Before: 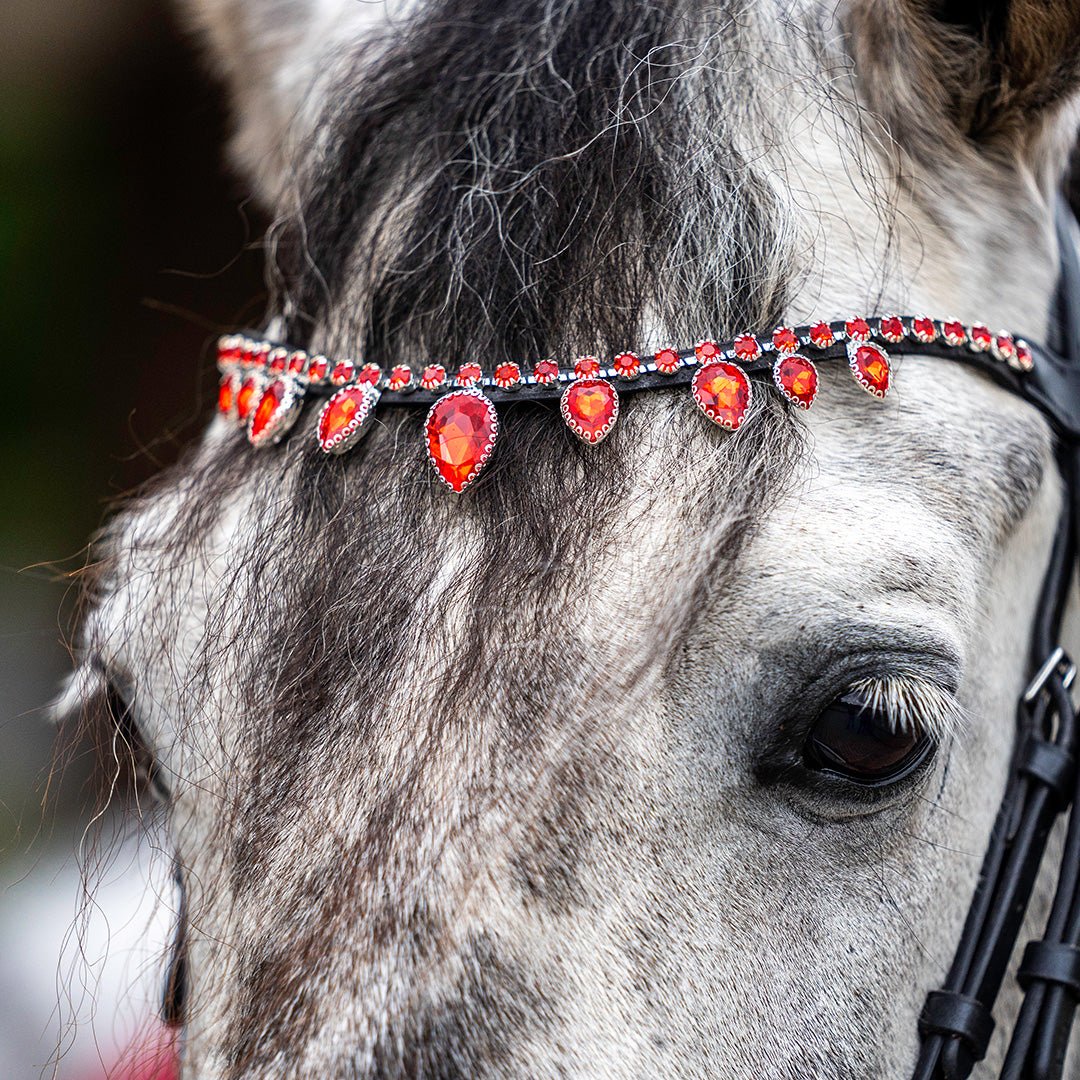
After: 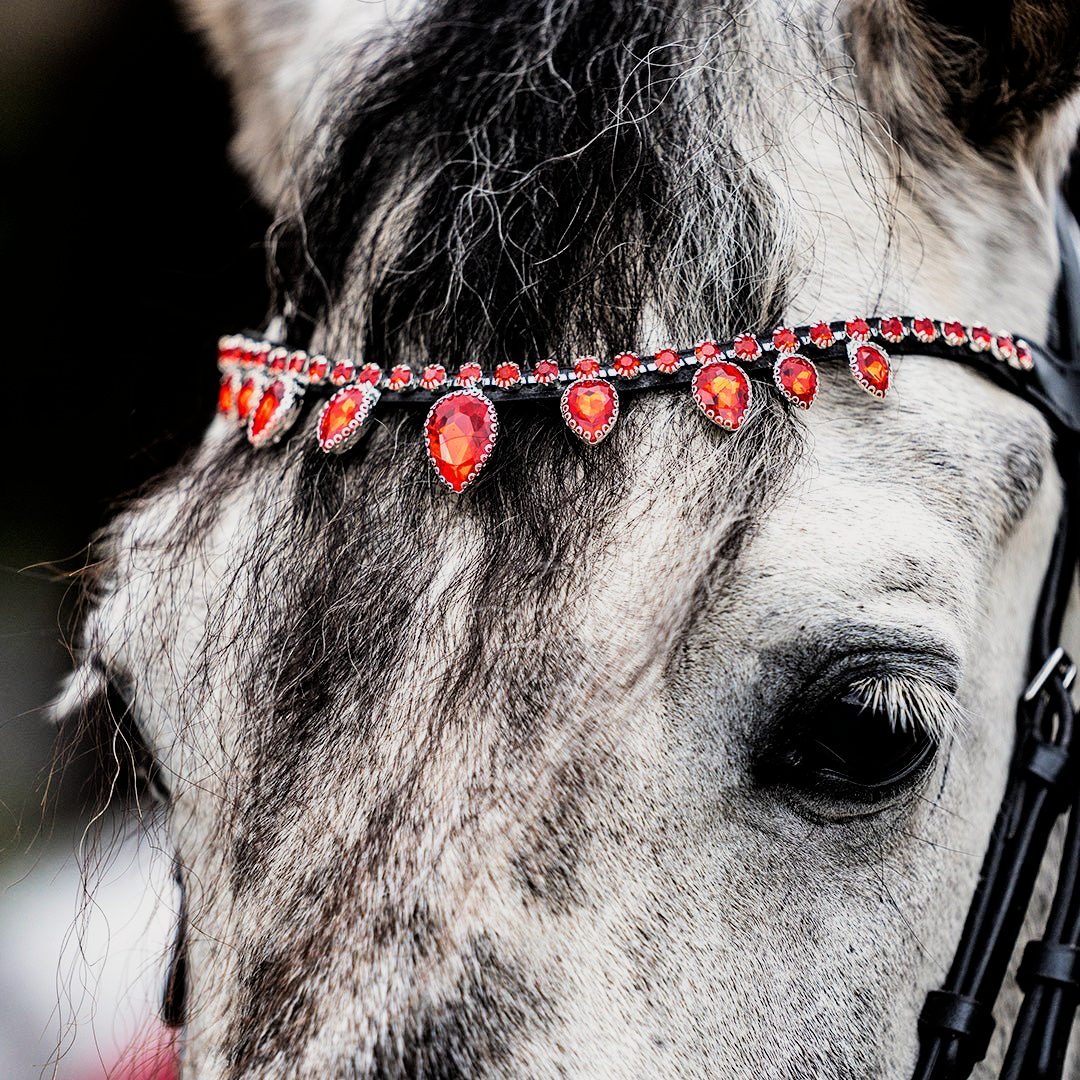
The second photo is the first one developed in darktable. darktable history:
filmic rgb: black relative exposure -5 EV, white relative exposure 3.5 EV, hardness 3.19, contrast 1.4, highlights saturation mix -50%
white balance: red 1.009, blue 0.985
